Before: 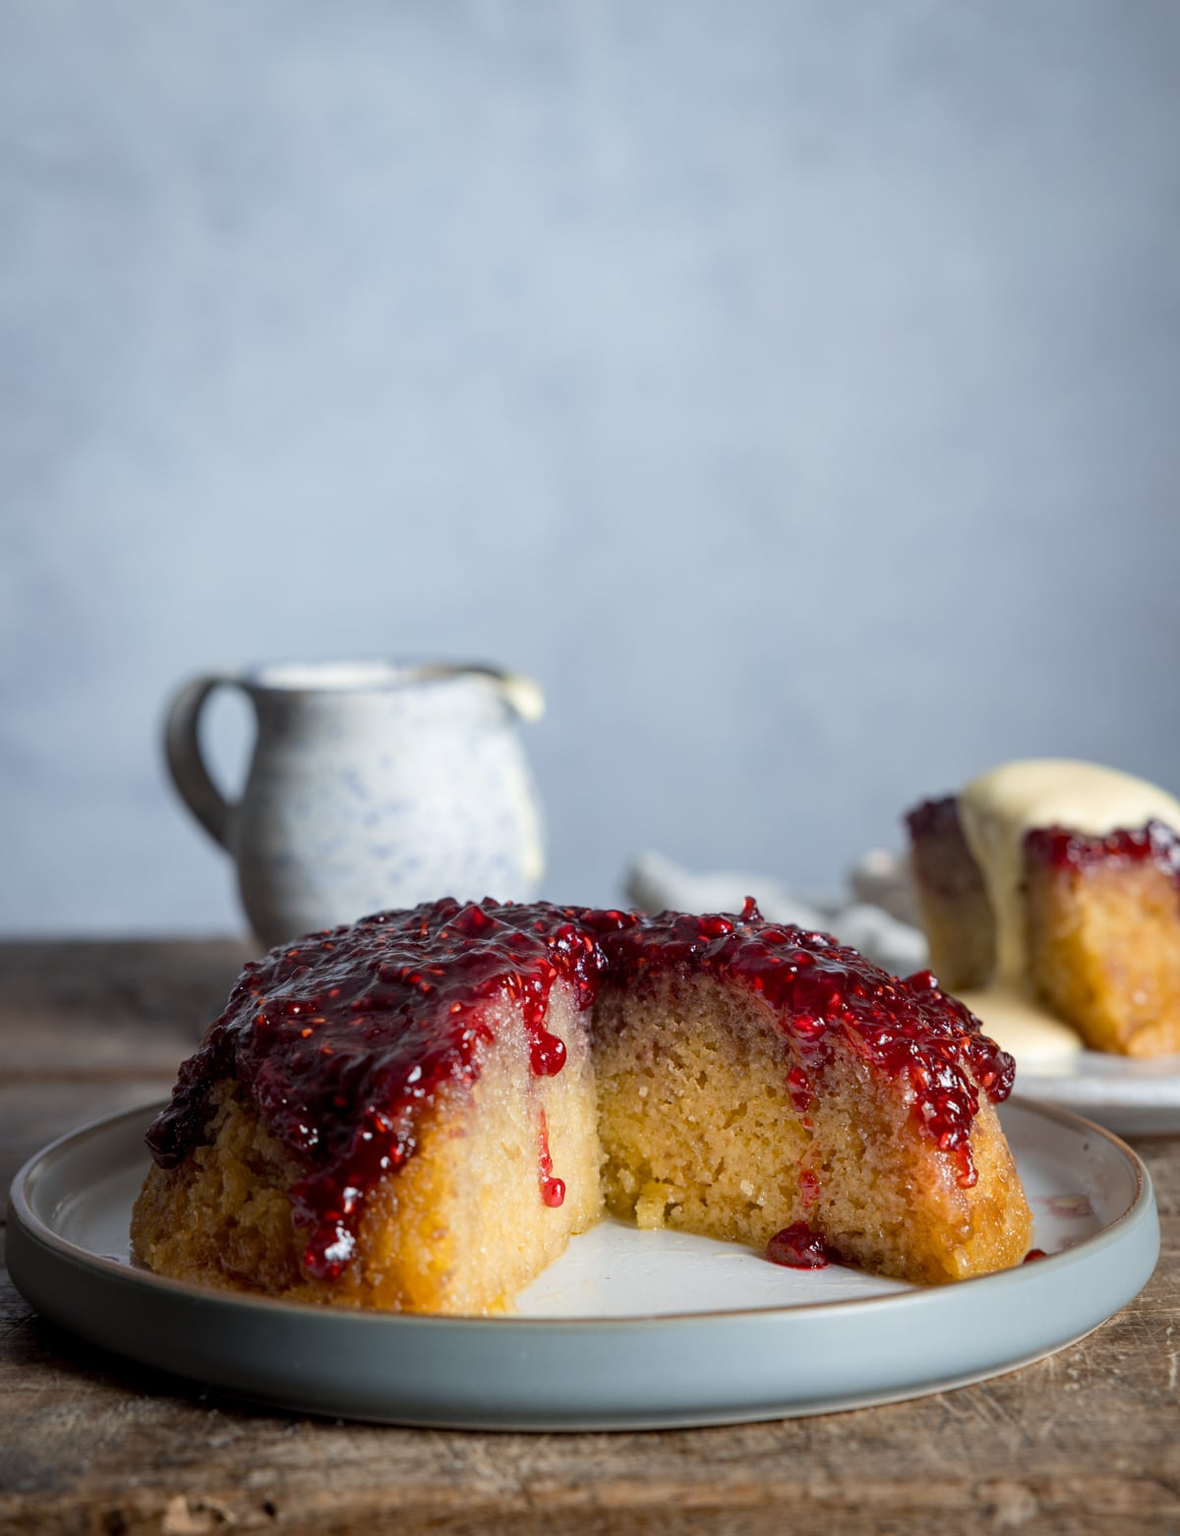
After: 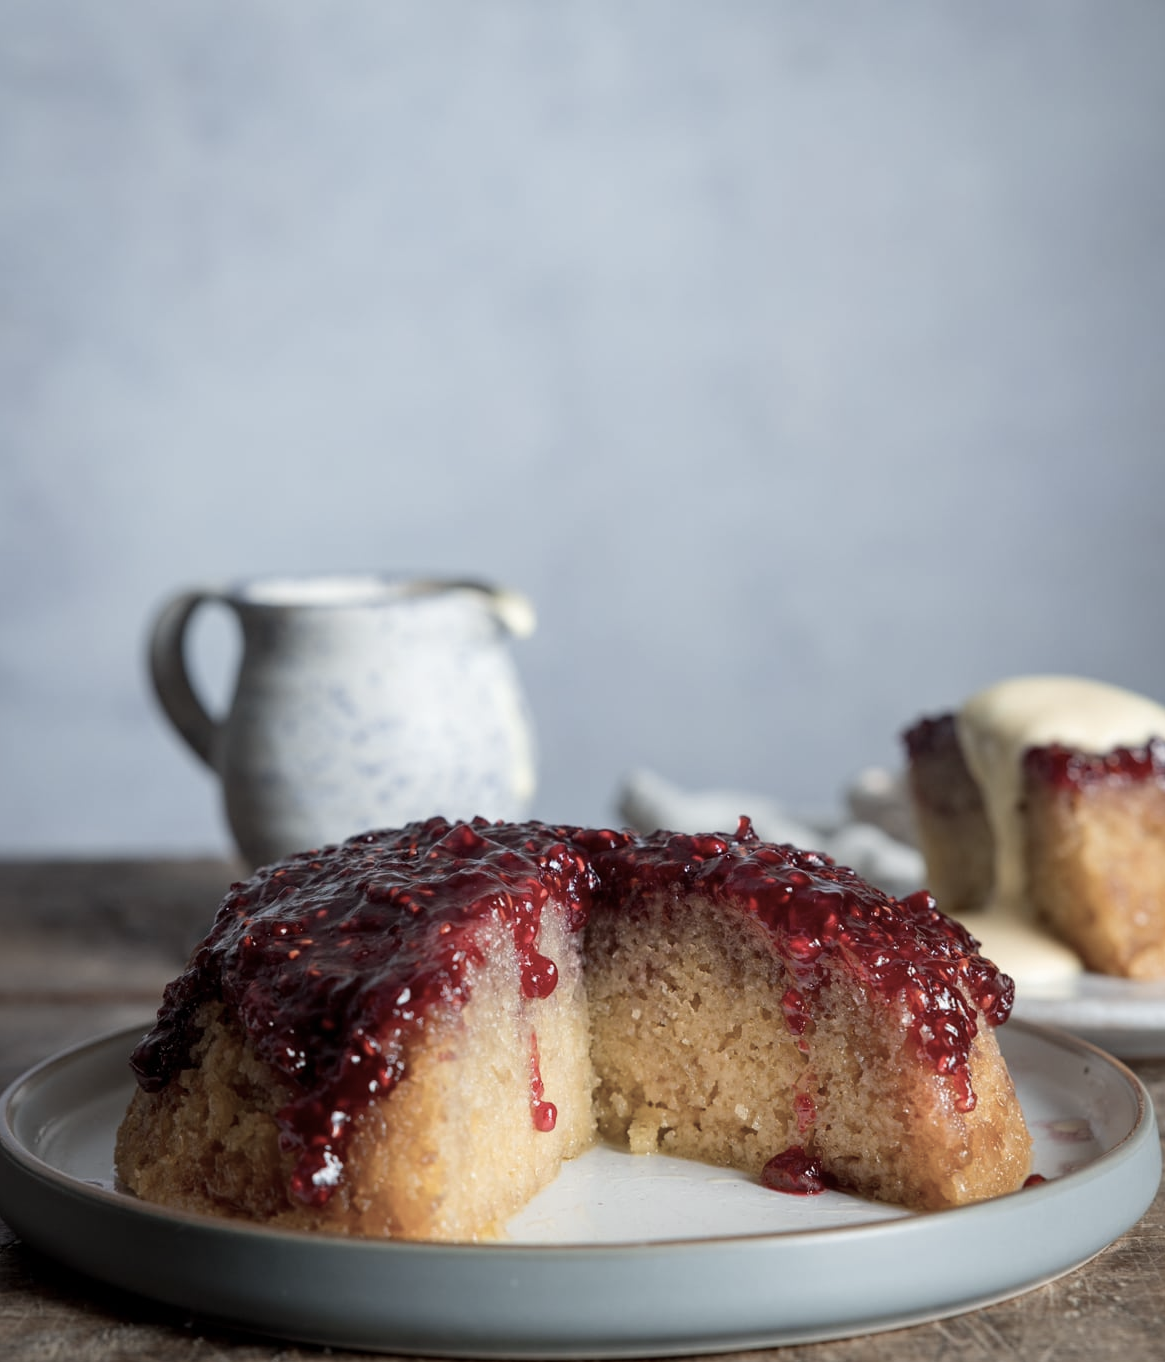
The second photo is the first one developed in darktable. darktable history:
color balance: input saturation 100.43%, contrast fulcrum 14.22%, output saturation 70.41%
crop: left 1.507%, top 6.147%, right 1.379%, bottom 6.637%
